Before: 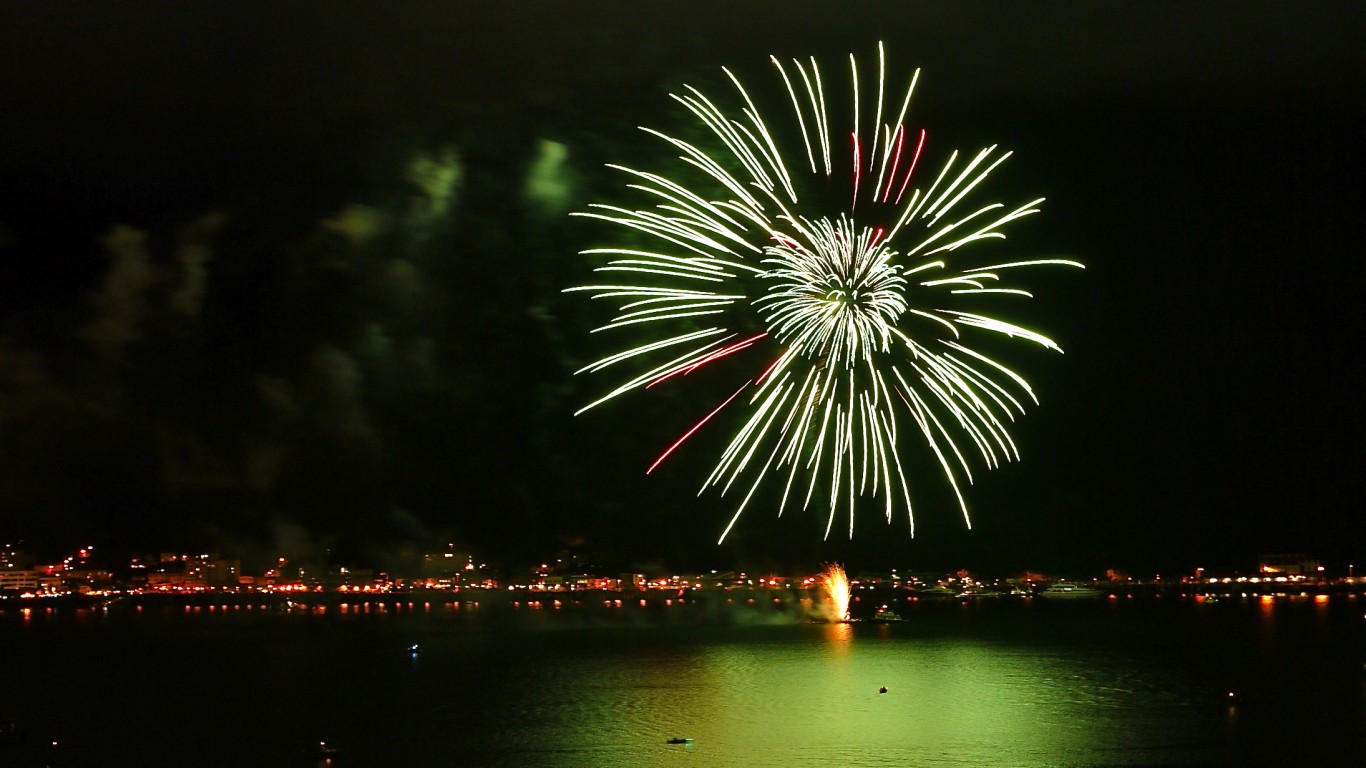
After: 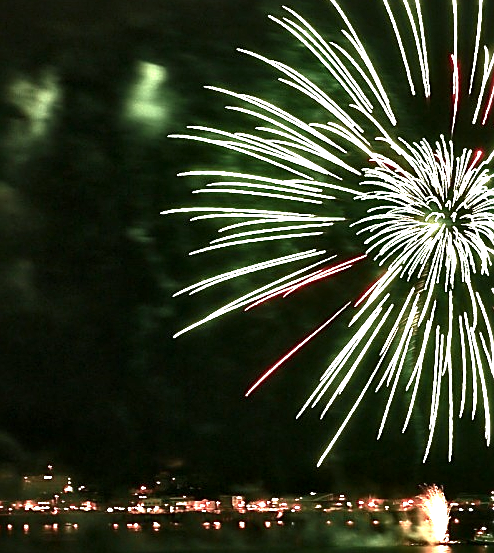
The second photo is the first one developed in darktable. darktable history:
crop and rotate: left 29.371%, top 10.234%, right 34.406%, bottom 17.715%
contrast equalizer: octaves 7, y [[0.514, 0.573, 0.581, 0.508, 0.5, 0.5], [0.5 ×6], [0.5 ×6], [0 ×6], [0 ×6]]
local contrast: mode bilateral grid, contrast 20, coarseness 49, detail 119%, midtone range 0.2
color balance rgb: shadows lift › chroma 2.06%, shadows lift › hue 137.71°, linear chroma grading › shadows -6.58%, linear chroma grading › highlights -7.543%, linear chroma grading › global chroma -10.05%, linear chroma grading › mid-tones -7.599%, perceptual saturation grading › global saturation 0.729%, perceptual saturation grading › highlights -32.603%, perceptual saturation grading › mid-tones 5.955%, perceptual saturation grading › shadows 18.538%, perceptual brilliance grading › global brilliance 14.272%, perceptual brilliance grading › shadows -35.694%
sharpen: on, module defaults
base curve: curves: ch0 [(0, 0) (0.297, 0.298) (1, 1)], preserve colors none
exposure: black level correction 0, exposure 1.097 EV, compensate exposure bias true, compensate highlight preservation false
